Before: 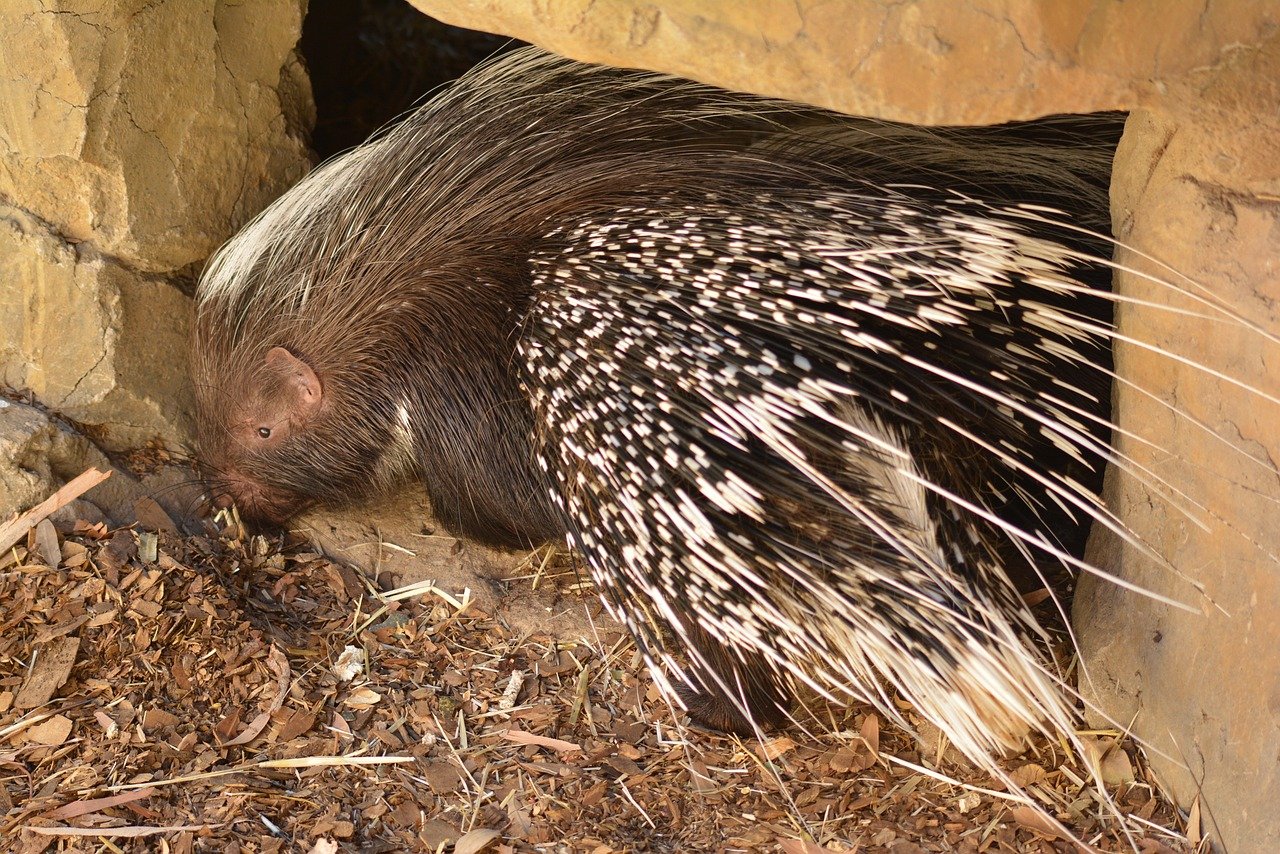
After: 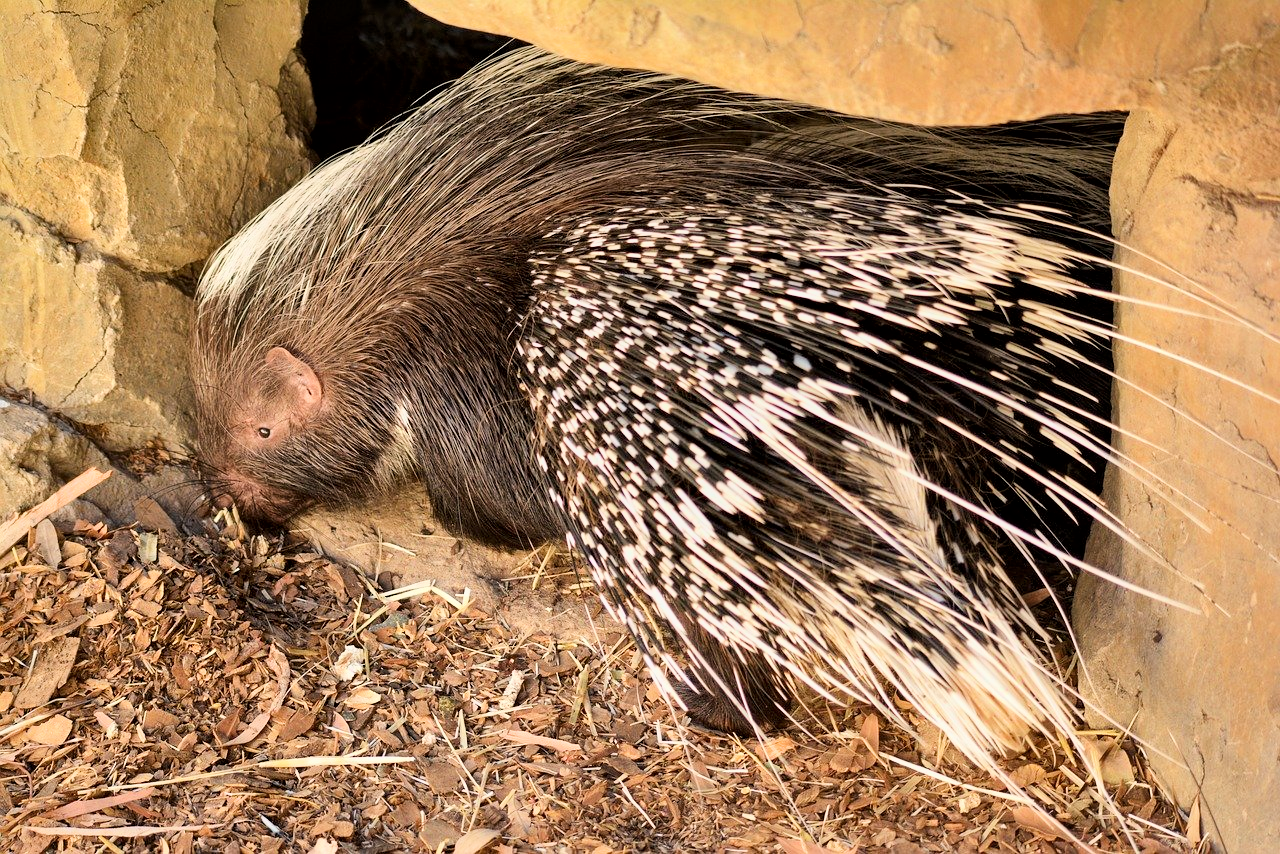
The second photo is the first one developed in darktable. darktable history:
local contrast: mode bilateral grid, contrast 19, coarseness 50, detail 148%, midtone range 0.2
exposure: exposure 0.785 EV, compensate highlight preservation false
filmic rgb: middle gray luminance 28.9%, black relative exposure -10.21 EV, white relative exposure 5.48 EV, target black luminance 0%, hardness 3.94, latitude 2.73%, contrast 1.13, highlights saturation mix 4.89%, shadows ↔ highlights balance 15.77%, color science v6 (2022)
shadows and highlights: soften with gaussian
